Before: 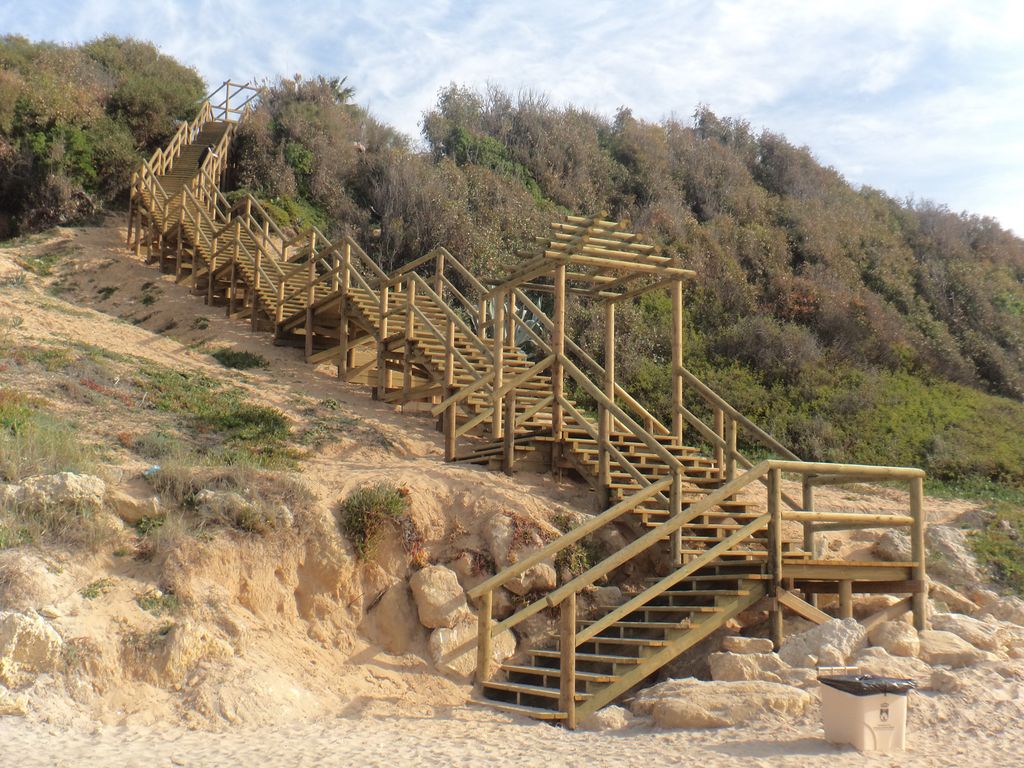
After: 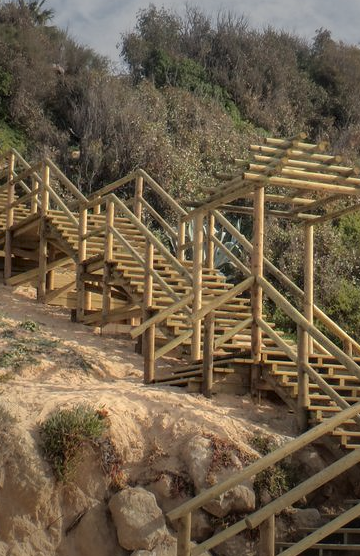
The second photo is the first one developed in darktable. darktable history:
crop and rotate: left 29.476%, top 10.214%, right 35.32%, bottom 17.333%
contrast brightness saturation: contrast 0.07
local contrast: on, module defaults
vignetting: fall-off start 70.97%, brightness -0.584, saturation -0.118, width/height ratio 1.333
